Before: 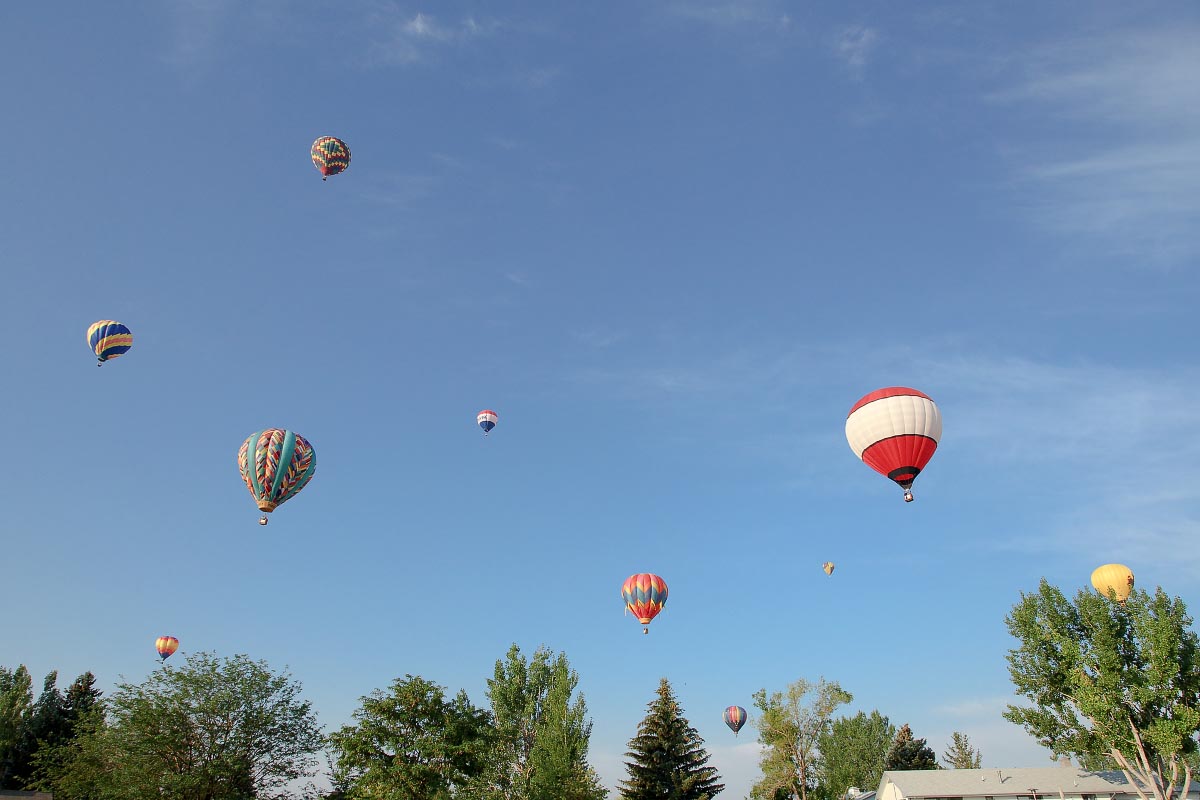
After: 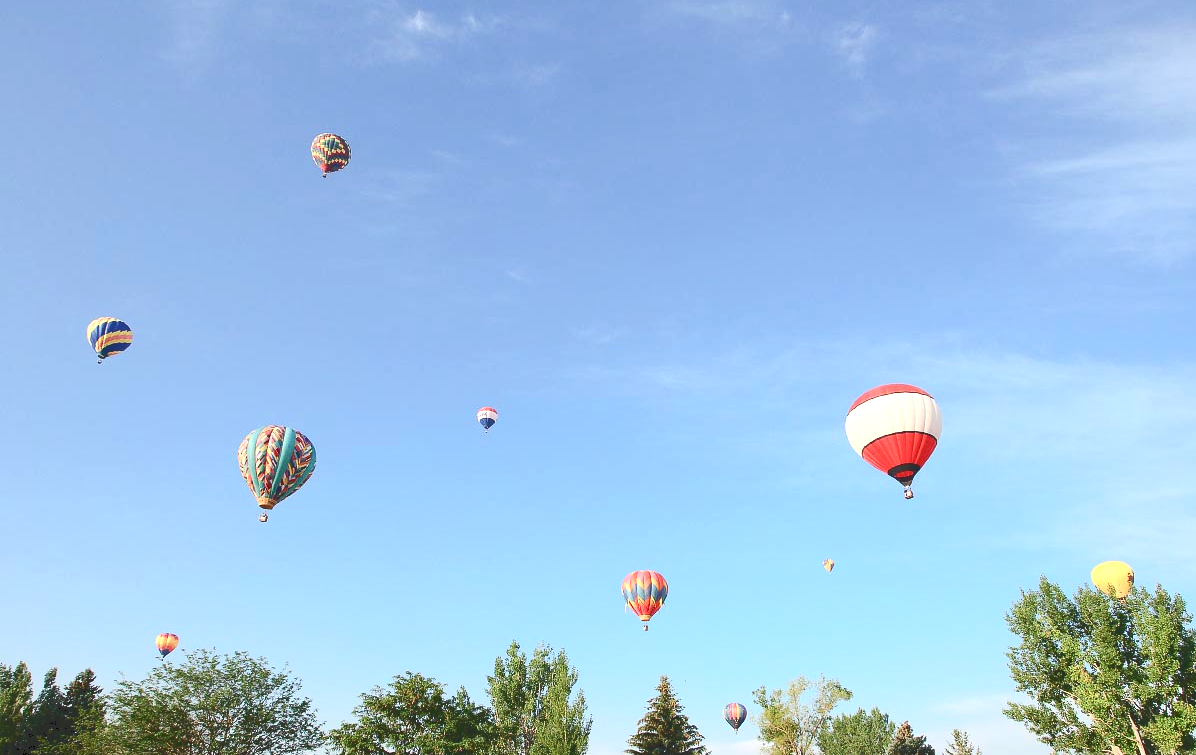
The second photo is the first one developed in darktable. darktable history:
crop: top 0.465%, right 0.255%, bottom 5.04%
exposure: exposure 0.64 EV, compensate highlight preservation false
tone curve: curves: ch0 [(0, 0) (0.003, 0.169) (0.011, 0.173) (0.025, 0.177) (0.044, 0.184) (0.069, 0.191) (0.1, 0.199) (0.136, 0.206) (0.177, 0.221) (0.224, 0.248) (0.277, 0.284) (0.335, 0.344) (0.399, 0.413) (0.468, 0.497) (0.543, 0.594) (0.623, 0.691) (0.709, 0.779) (0.801, 0.868) (0.898, 0.931) (1, 1)], color space Lab, independent channels, preserve colors none
